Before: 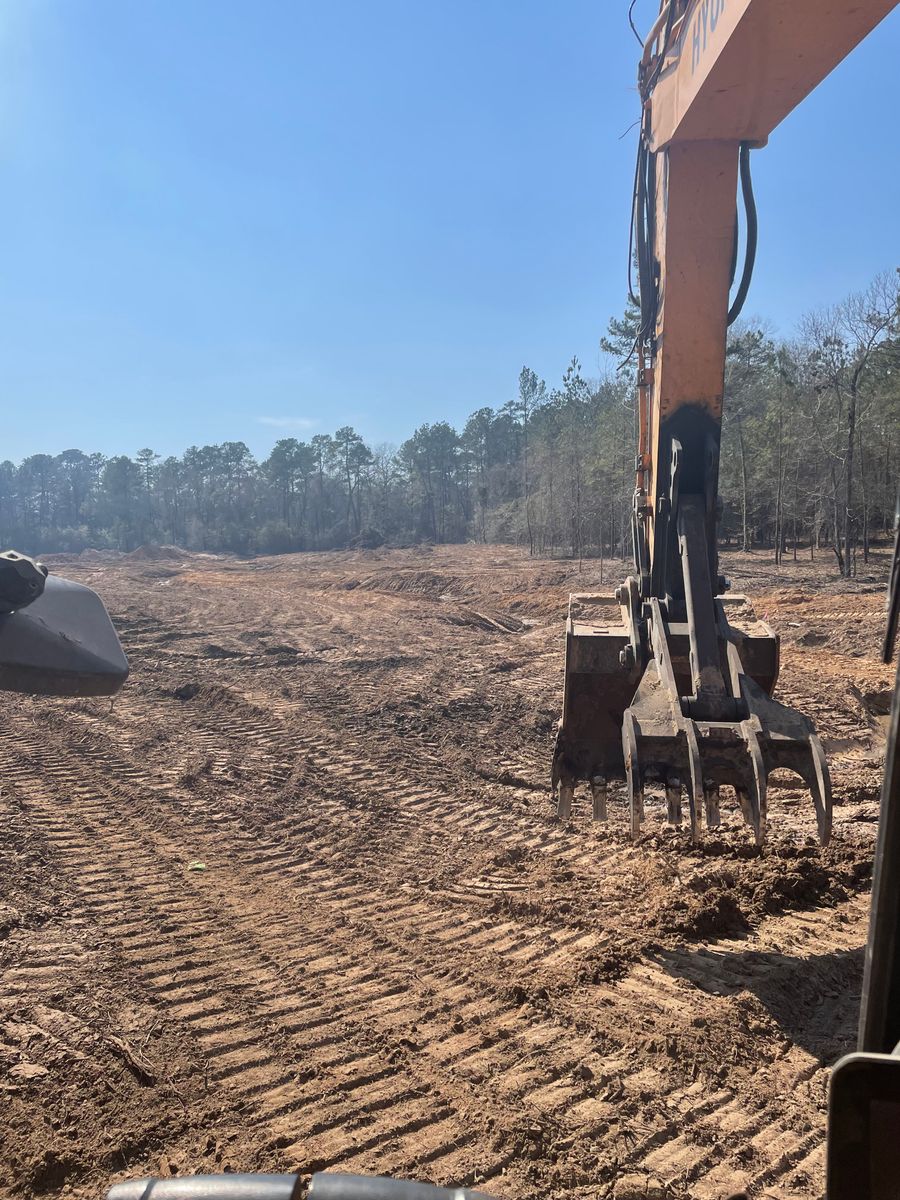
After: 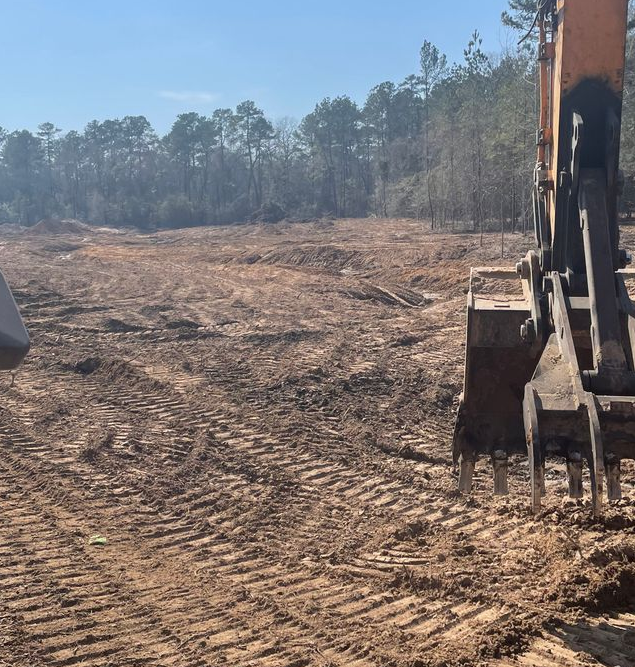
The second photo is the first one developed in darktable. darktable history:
exposure: compensate highlight preservation false
crop: left 11.085%, top 27.244%, right 18.28%, bottom 17.098%
